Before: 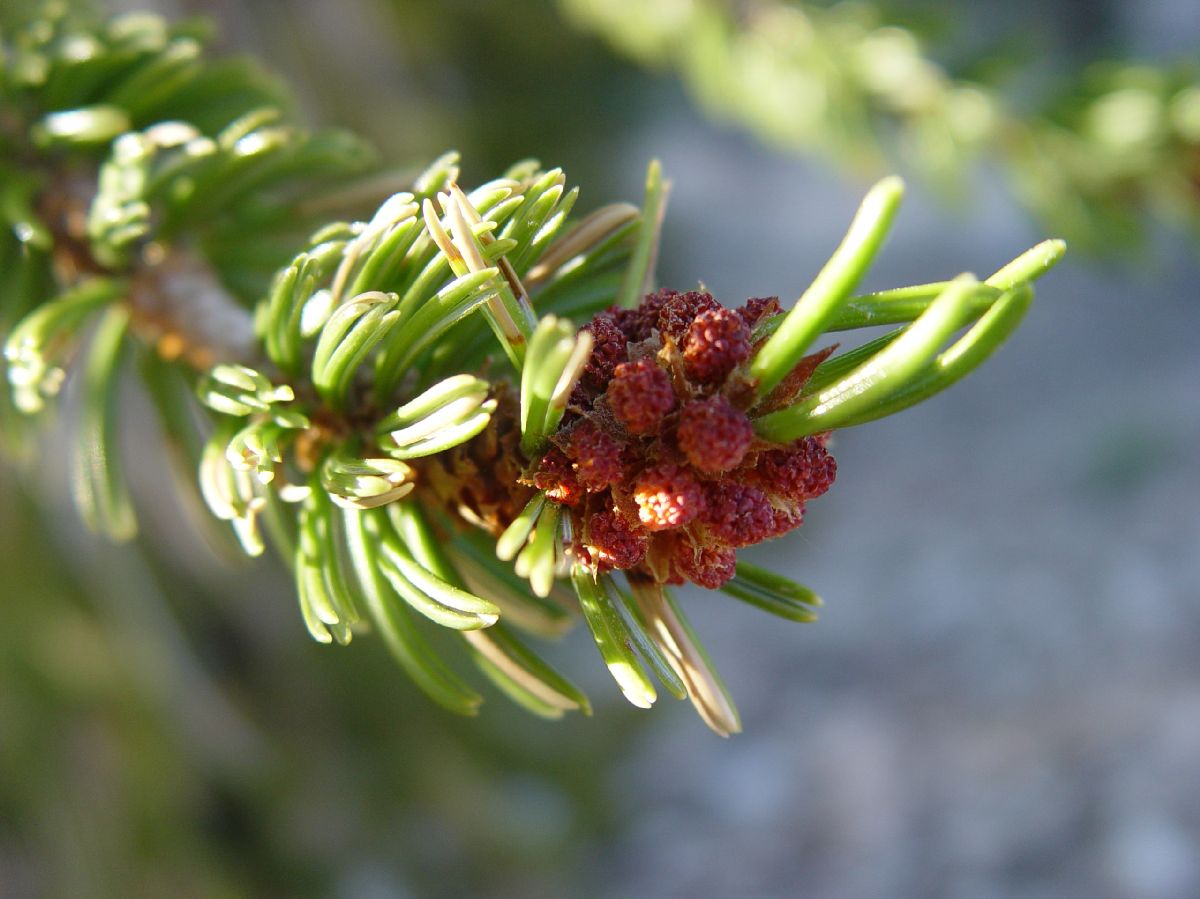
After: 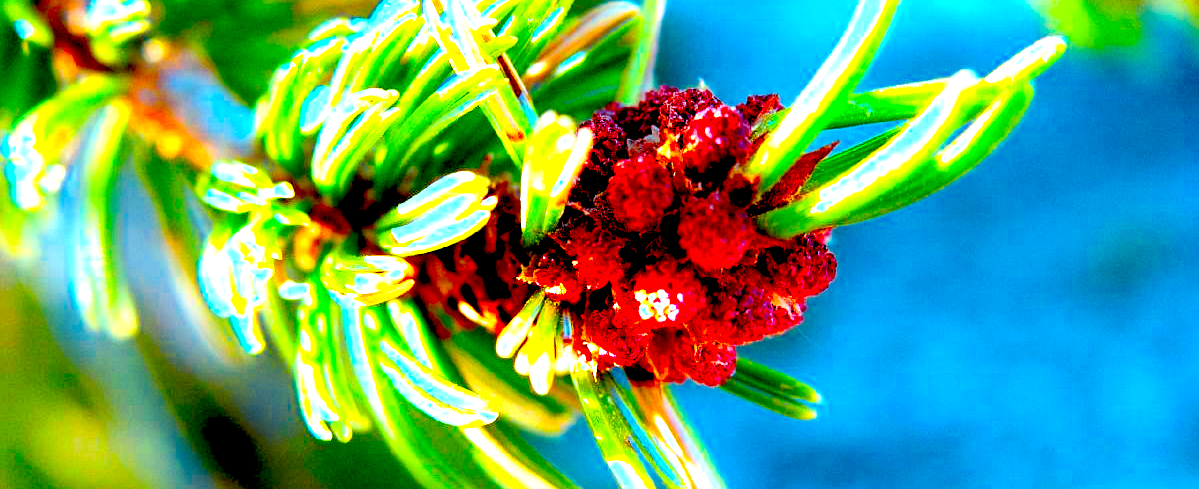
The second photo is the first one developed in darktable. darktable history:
crop and rotate: top 22.689%, bottom 22.872%
color calibration: output R [1.422, -0.35, -0.252, 0], output G [-0.238, 1.259, -0.084, 0], output B [-0.081, -0.196, 1.58, 0], output brightness [0.49, 0.671, -0.57, 0], gray › normalize channels true, illuminant as shot in camera, x 0.358, y 0.373, temperature 4628.91 K, gamut compression 0.008
exposure: black level correction 0.041, exposure 0.498 EV, compensate highlight preservation false
tone equalizer: -8 EV -0.437 EV, -7 EV -0.379 EV, -6 EV -0.362 EV, -5 EV -0.23 EV, -3 EV 0.231 EV, -2 EV 0.333 EV, -1 EV 0.391 EV, +0 EV 0.426 EV, edges refinement/feathering 500, mask exposure compensation -1.57 EV, preserve details no
contrast brightness saturation: contrast 0.089, saturation 0.266
